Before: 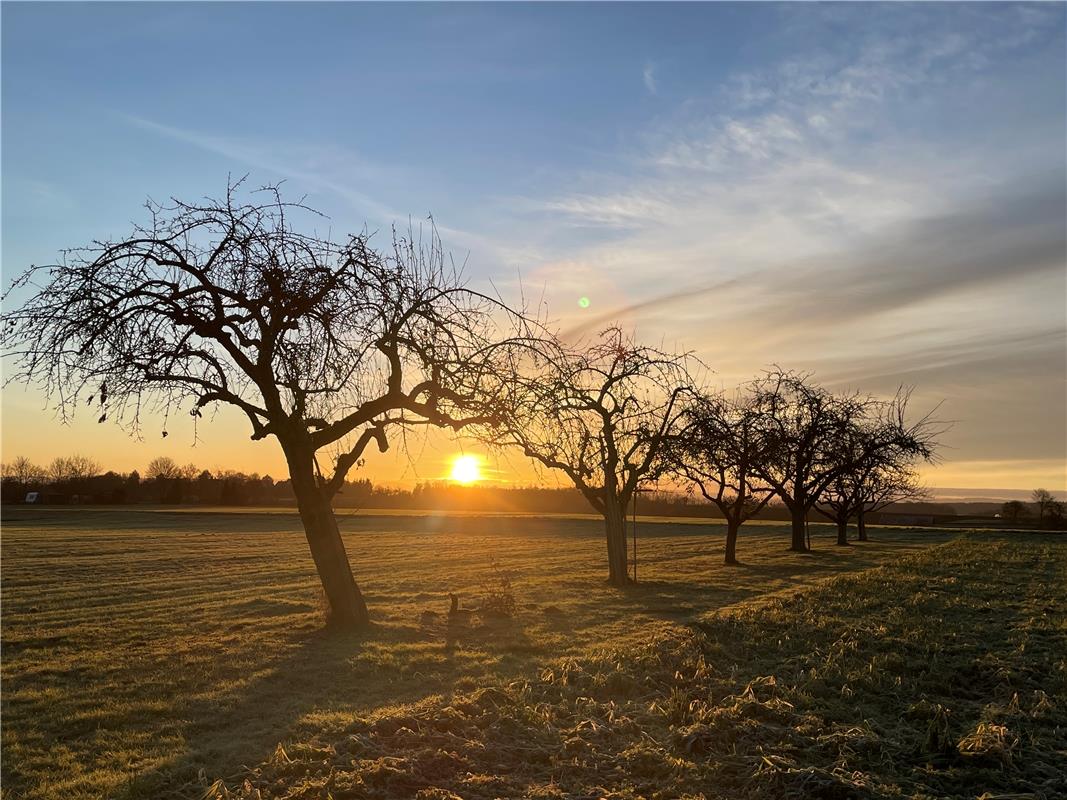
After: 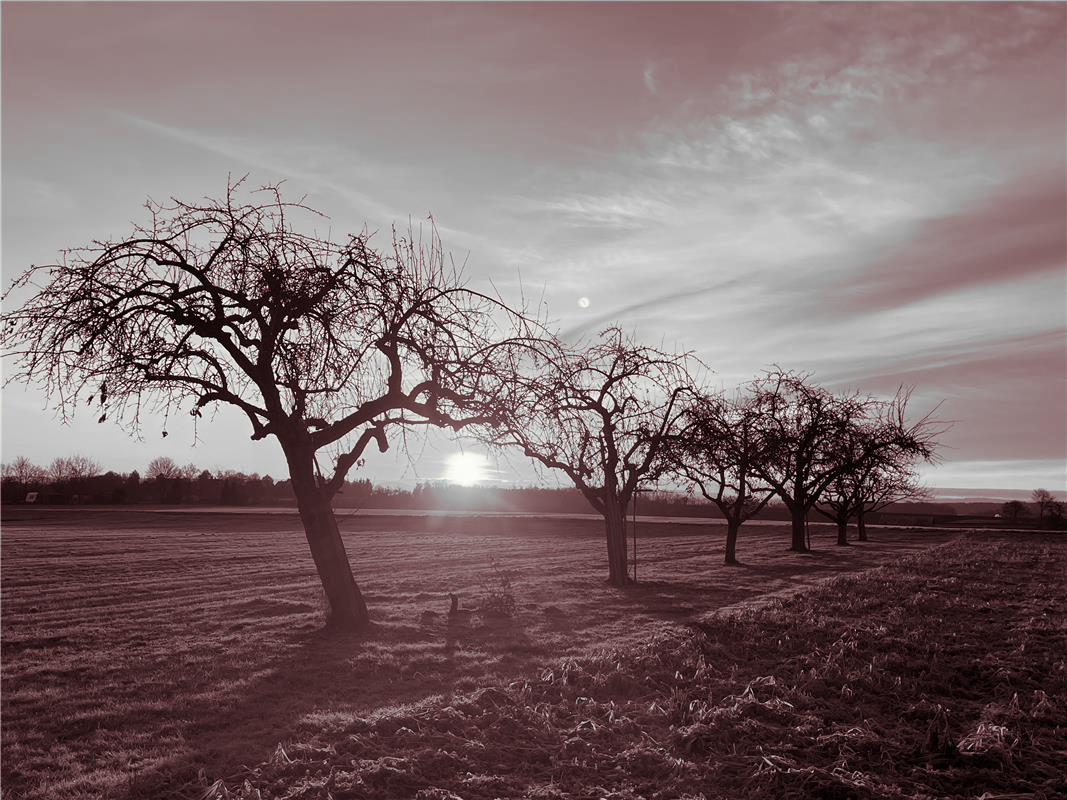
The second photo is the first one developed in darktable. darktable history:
monochrome: a 2.21, b -1.33, size 2.2
split-toning: on, module defaults
